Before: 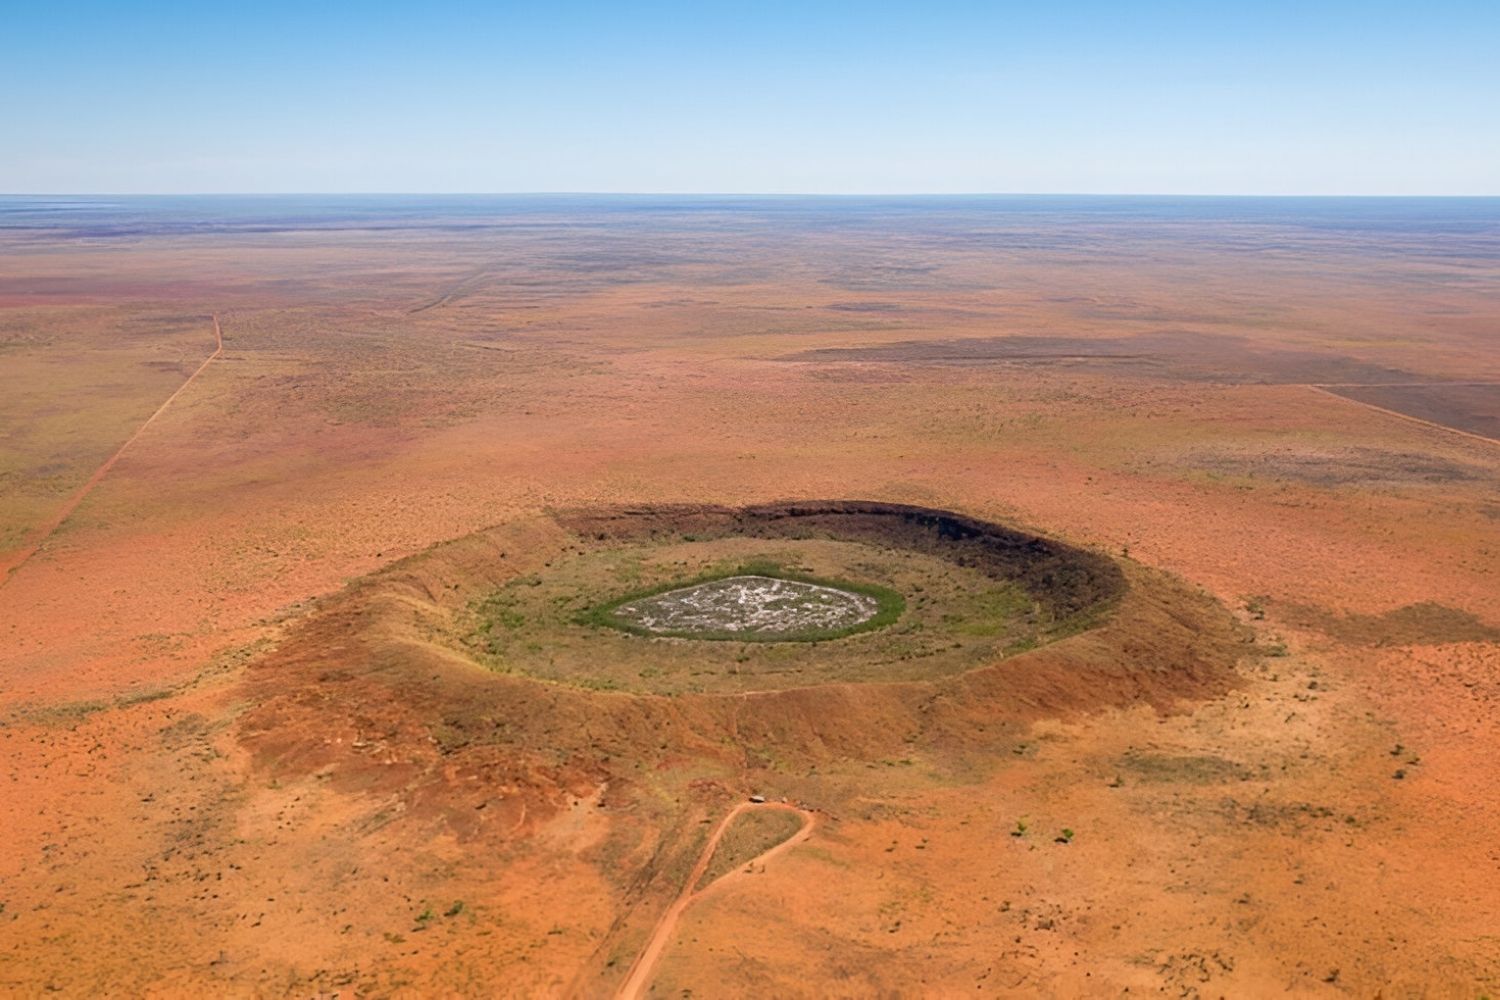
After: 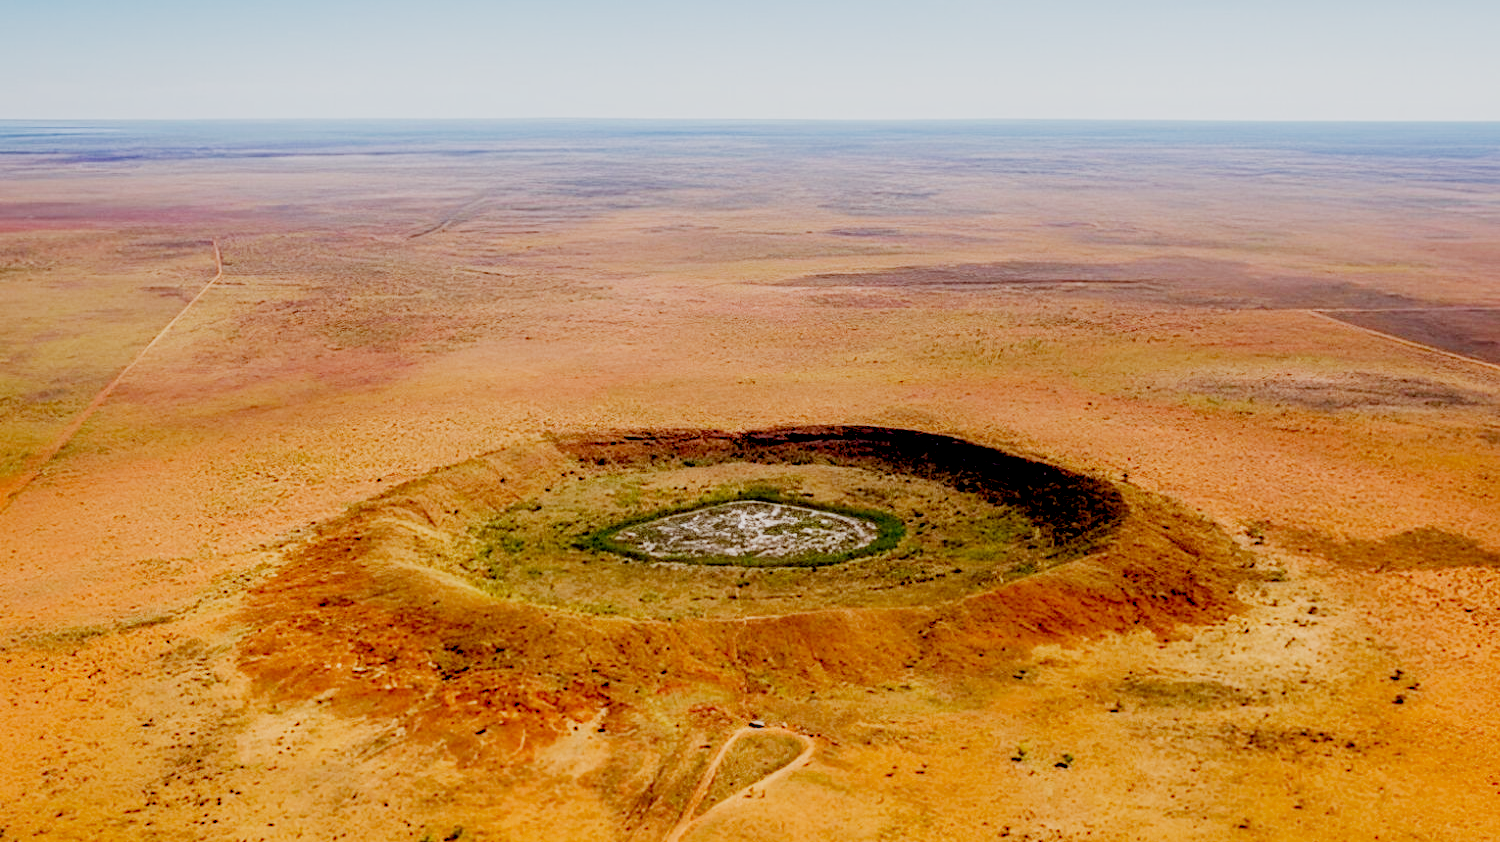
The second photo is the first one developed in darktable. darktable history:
filmic rgb: middle gray luminance 29.22%, black relative exposure -10.22 EV, white relative exposure 5.49 EV, target black luminance 0%, hardness 3.93, latitude 1.59%, contrast 1.121, highlights saturation mix 6.02%, shadows ↔ highlights balance 14.98%, preserve chrominance no, color science v5 (2021), contrast in shadows safe, contrast in highlights safe
crop: top 7.589%, bottom 8.136%
exposure: black level correction 0.041, exposure 0.499 EV, compensate highlight preservation false
local contrast: on, module defaults
